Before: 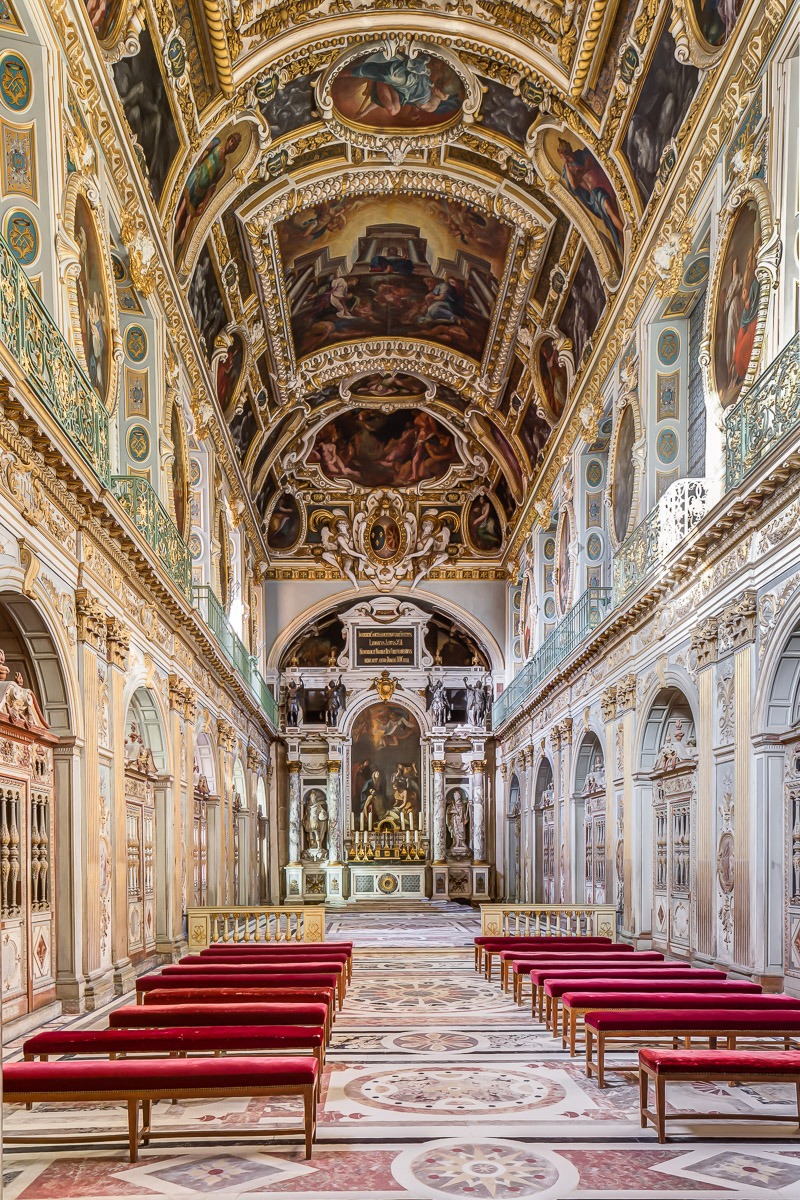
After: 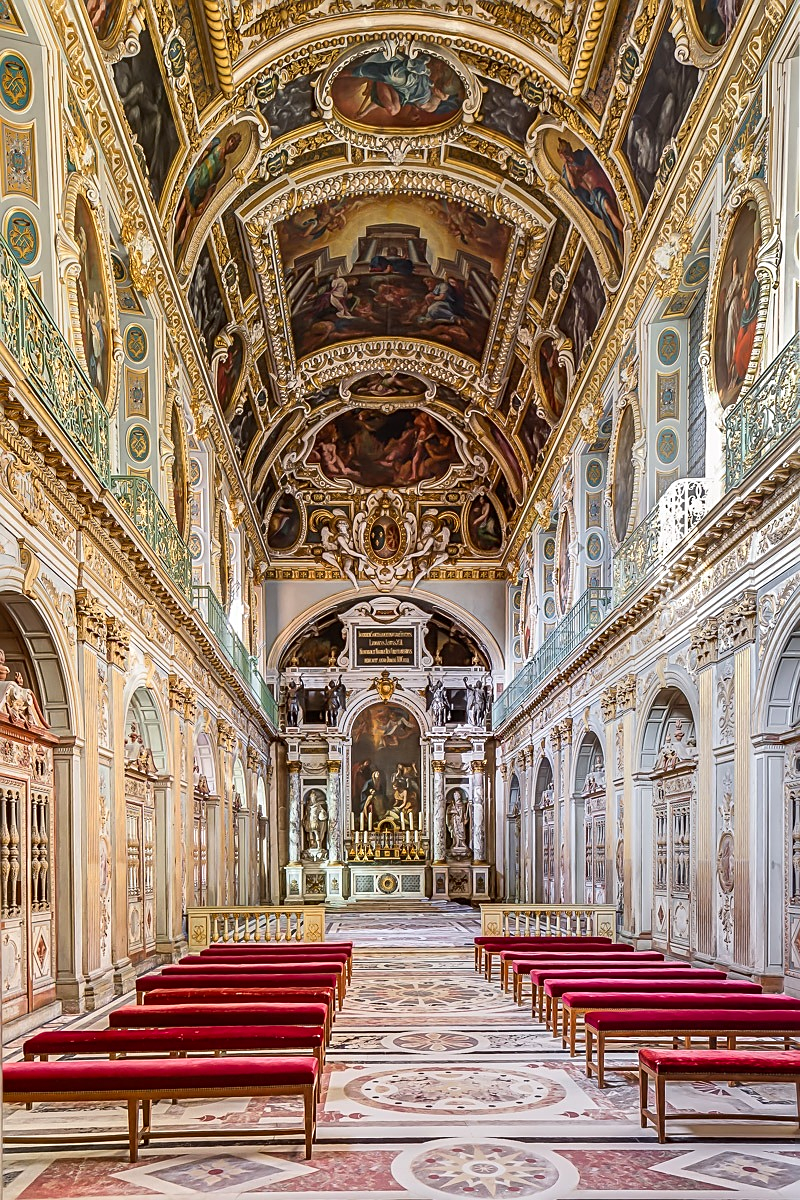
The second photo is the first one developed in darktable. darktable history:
sharpen: on, module defaults
contrast brightness saturation: saturation 0.096
